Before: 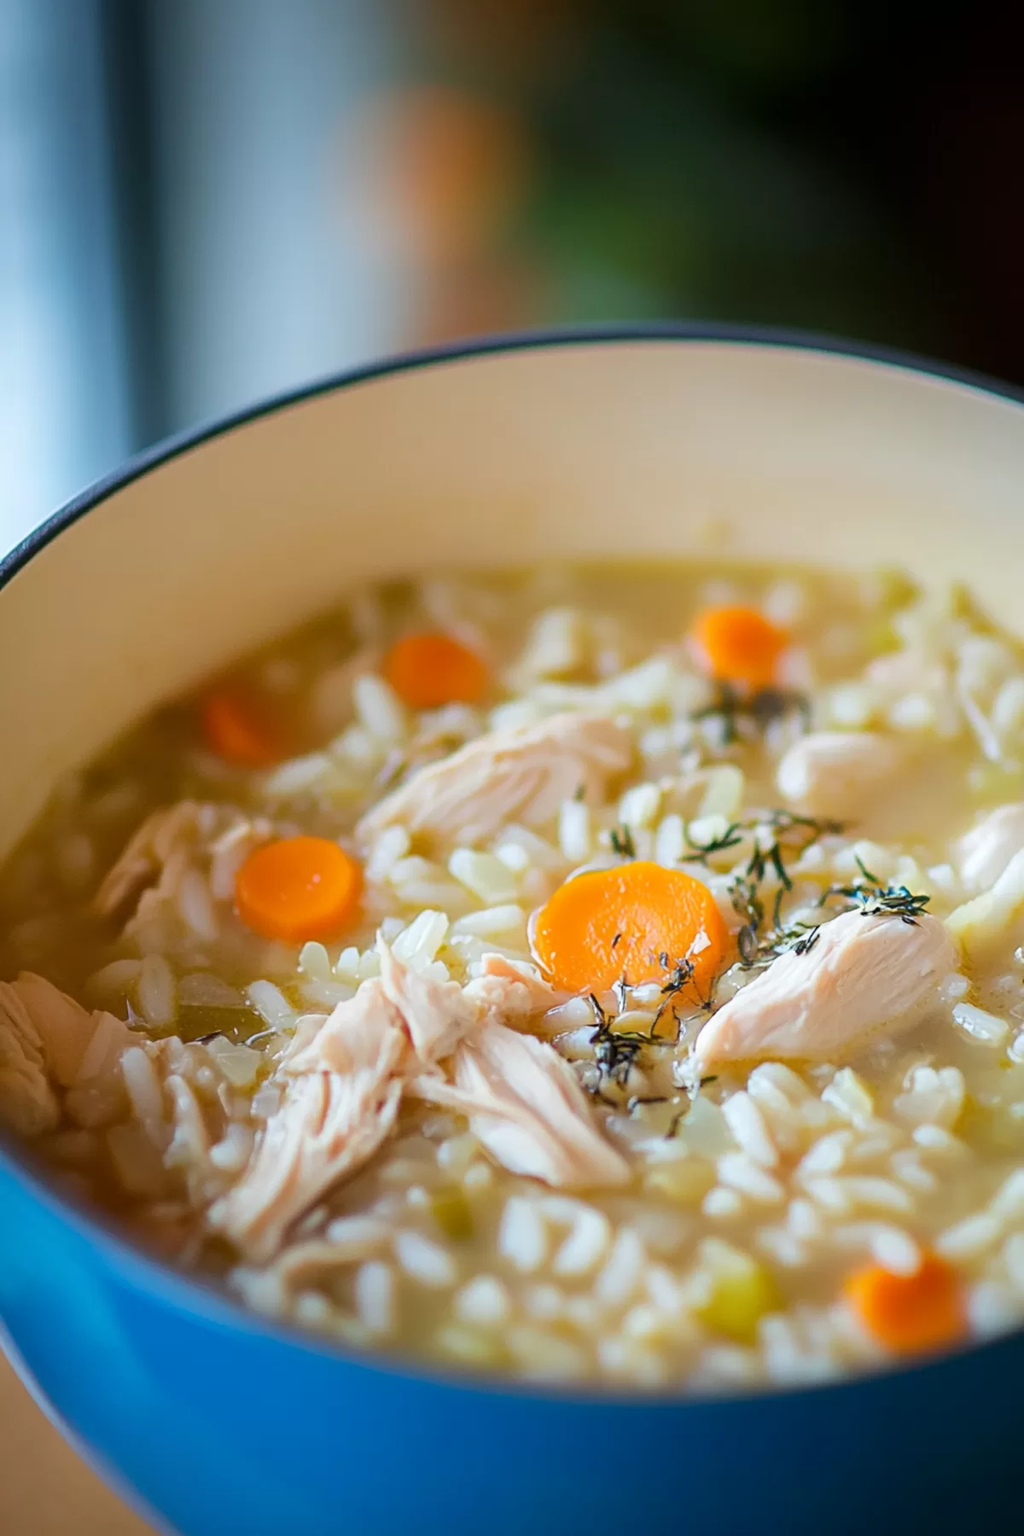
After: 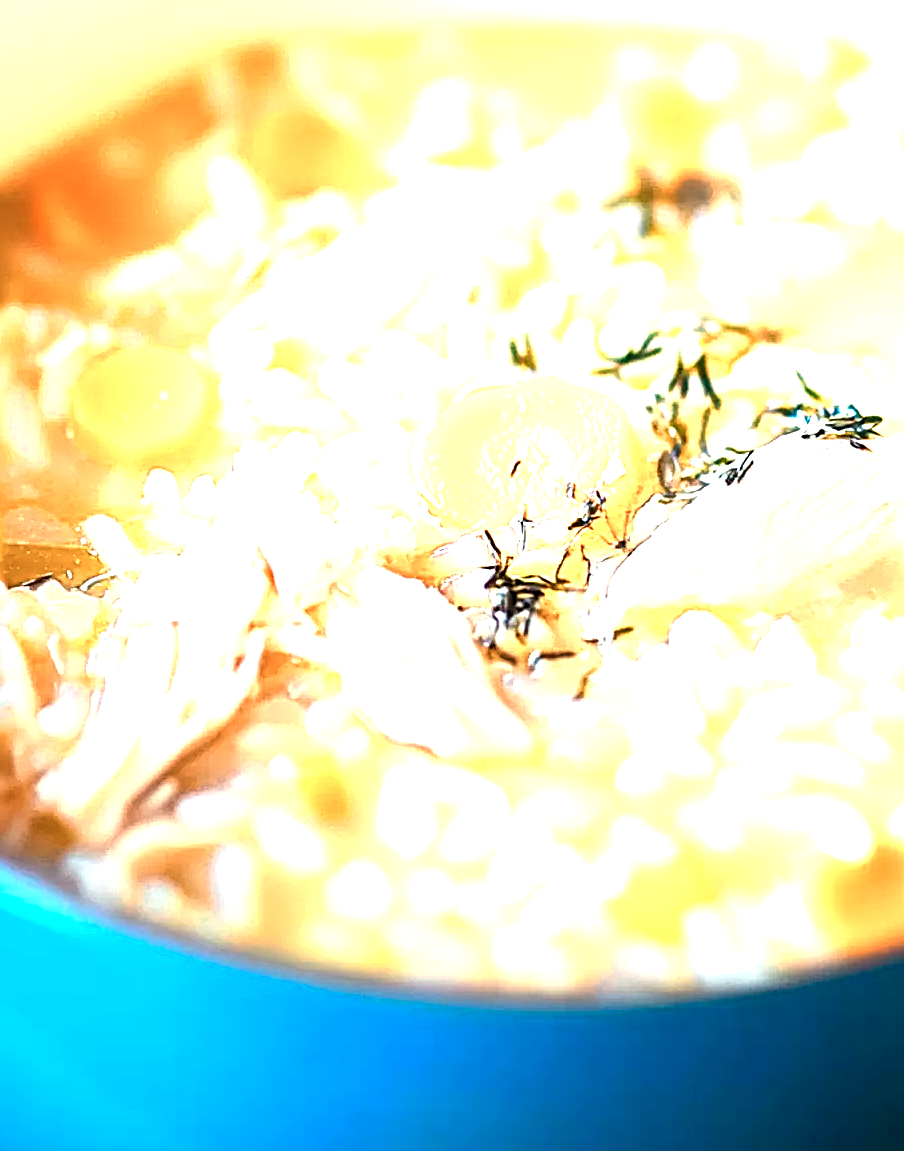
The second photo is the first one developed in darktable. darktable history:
tone equalizer: -8 EV -0.448 EV, -7 EV -0.415 EV, -6 EV -0.35 EV, -5 EV -0.199 EV, -3 EV 0.22 EV, -2 EV 0.338 EV, -1 EV 0.381 EV, +0 EV 0.438 EV
crop and rotate: left 17.268%, top 35.251%, right 7.331%, bottom 0.796%
color zones: curves: ch0 [(0.018, 0.548) (0.197, 0.654) (0.425, 0.447) (0.605, 0.658) (0.732, 0.579)]; ch1 [(0.105, 0.531) (0.224, 0.531) (0.386, 0.39) (0.618, 0.456) (0.732, 0.456) (0.956, 0.421)]; ch2 [(0.039, 0.583) (0.215, 0.465) (0.399, 0.544) (0.465, 0.548) (0.614, 0.447) (0.724, 0.43) (0.882, 0.623) (0.956, 0.632)]
color balance rgb: power › hue 73.11°, highlights gain › chroma 1.657%, highlights gain › hue 55.67°, linear chroma grading › global chroma 14.45%, perceptual saturation grading › global saturation -1.608%, perceptual saturation grading › highlights -7.3%, perceptual saturation grading › mid-tones 7.601%, perceptual saturation grading › shadows 4.074%, global vibrance 20%
exposure: black level correction 0, exposure 1 EV, compensate highlight preservation false
sharpen: radius 2.991, amount 0.758
base curve: curves: ch0 [(0, 0) (0.303, 0.277) (1, 1)], preserve colors none
